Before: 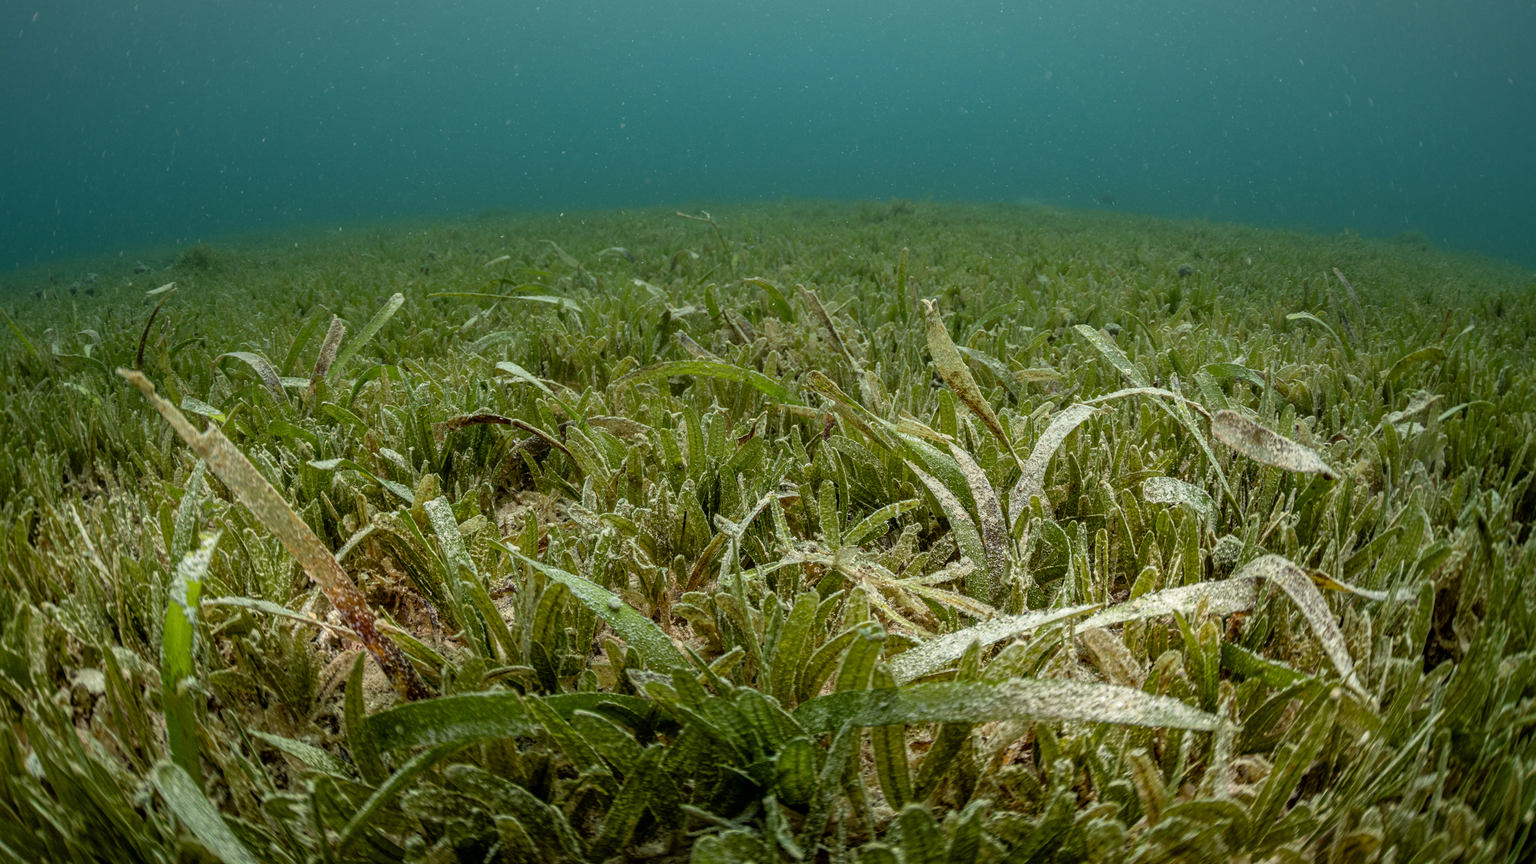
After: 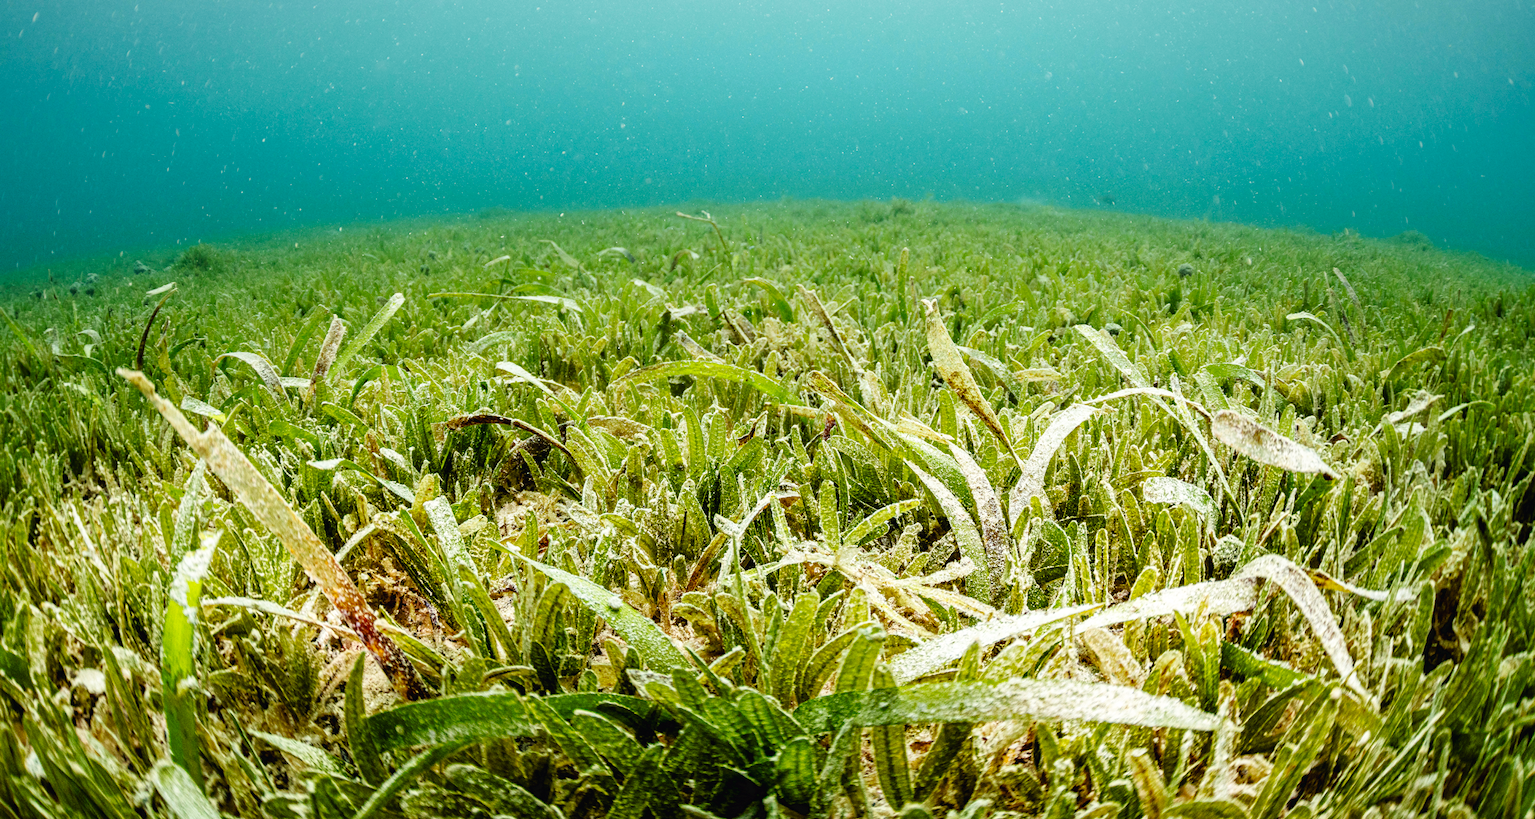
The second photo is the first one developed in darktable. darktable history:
base curve: curves: ch0 [(0, 0.003) (0.001, 0.002) (0.006, 0.004) (0.02, 0.022) (0.048, 0.086) (0.094, 0.234) (0.162, 0.431) (0.258, 0.629) (0.385, 0.8) (0.548, 0.918) (0.751, 0.988) (1, 1)], preserve colors none
crop and rotate: top 0%, bottom 5.097%
white balance: red 1, blue 1
